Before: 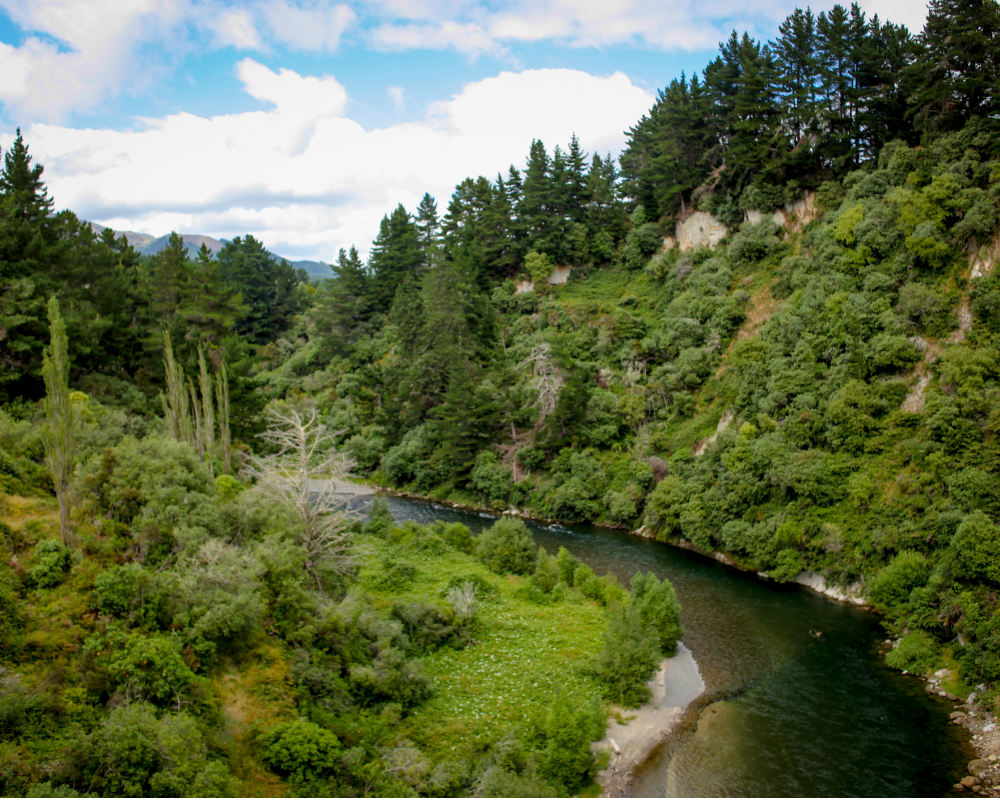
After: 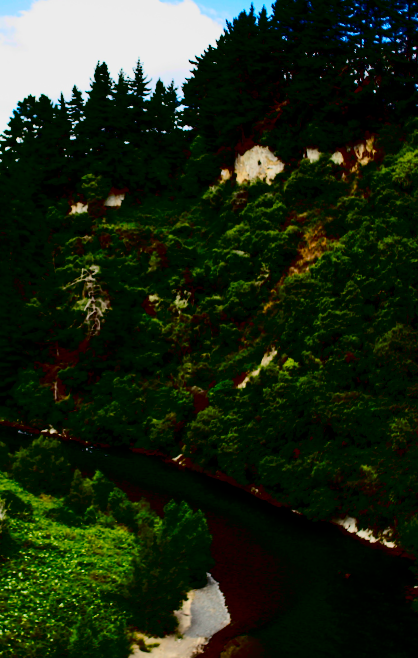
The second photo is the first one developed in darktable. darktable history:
filmic rgb: black relative exposure -7.65 EV, white relative exposure 4.56 EV, hardness 3.61
contrast brightness saturation: contrast 0.77, brightness -1, saturation 1
crop: left 45.721%, top 13.393%, right 14.118%, bottom 10.01%
rotate and perspective: rotation 4.1°, automatic cropping off
